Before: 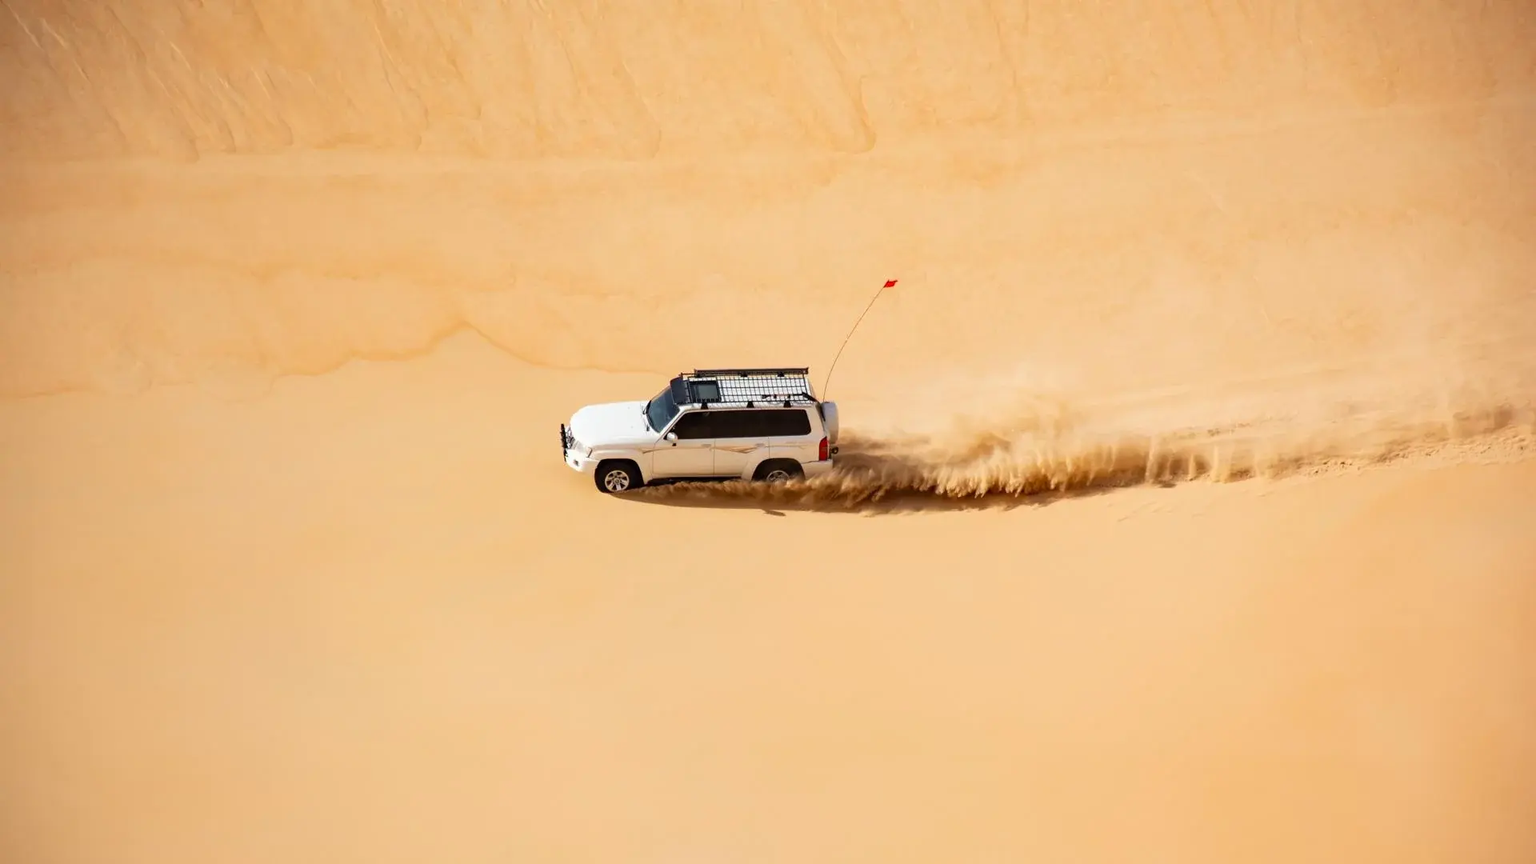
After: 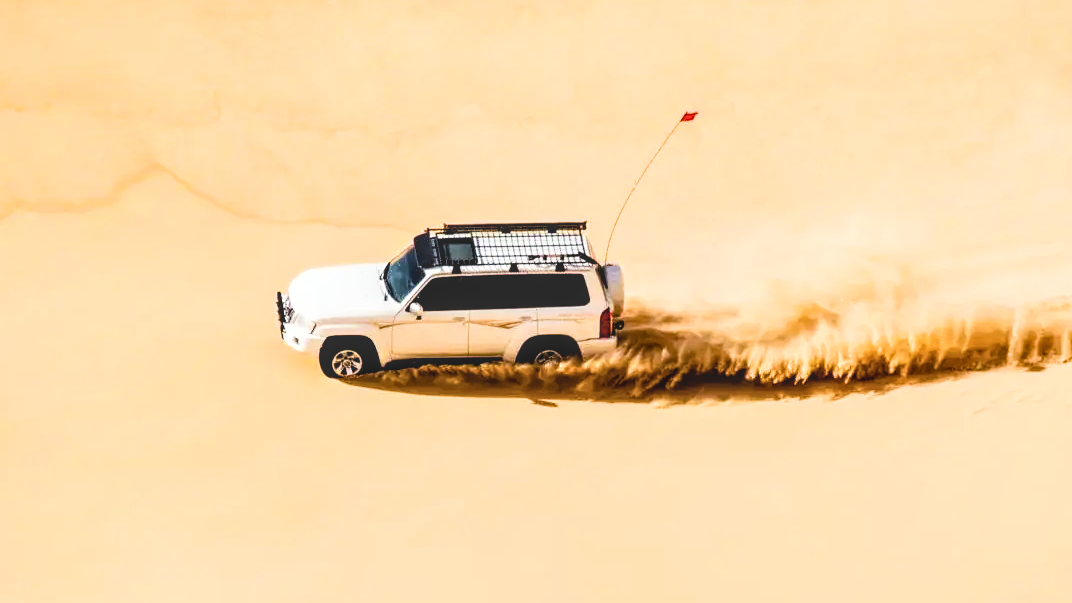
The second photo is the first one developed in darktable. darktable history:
velvia: strength 15%
crop and rotate: left 22.13%, top 22.054%, right 22.026%, bottom 22.102%
local contrast: highlights 74%, shadows 55%, detail 176%, midtone range 0.207
contrast brightness saturation: contrast 0.22
color balance rgb: perceptual saturation grading › mid-tones 6.33%, perceptual saturation grading › shadows 72.44%, perceptual brilliance grading › highlights 11.59%, contrast 5.05%
filmic rgb: black relative exposure -5 EV, hardness 2.88, contrast 1.4, highlights saturation mix -30%
